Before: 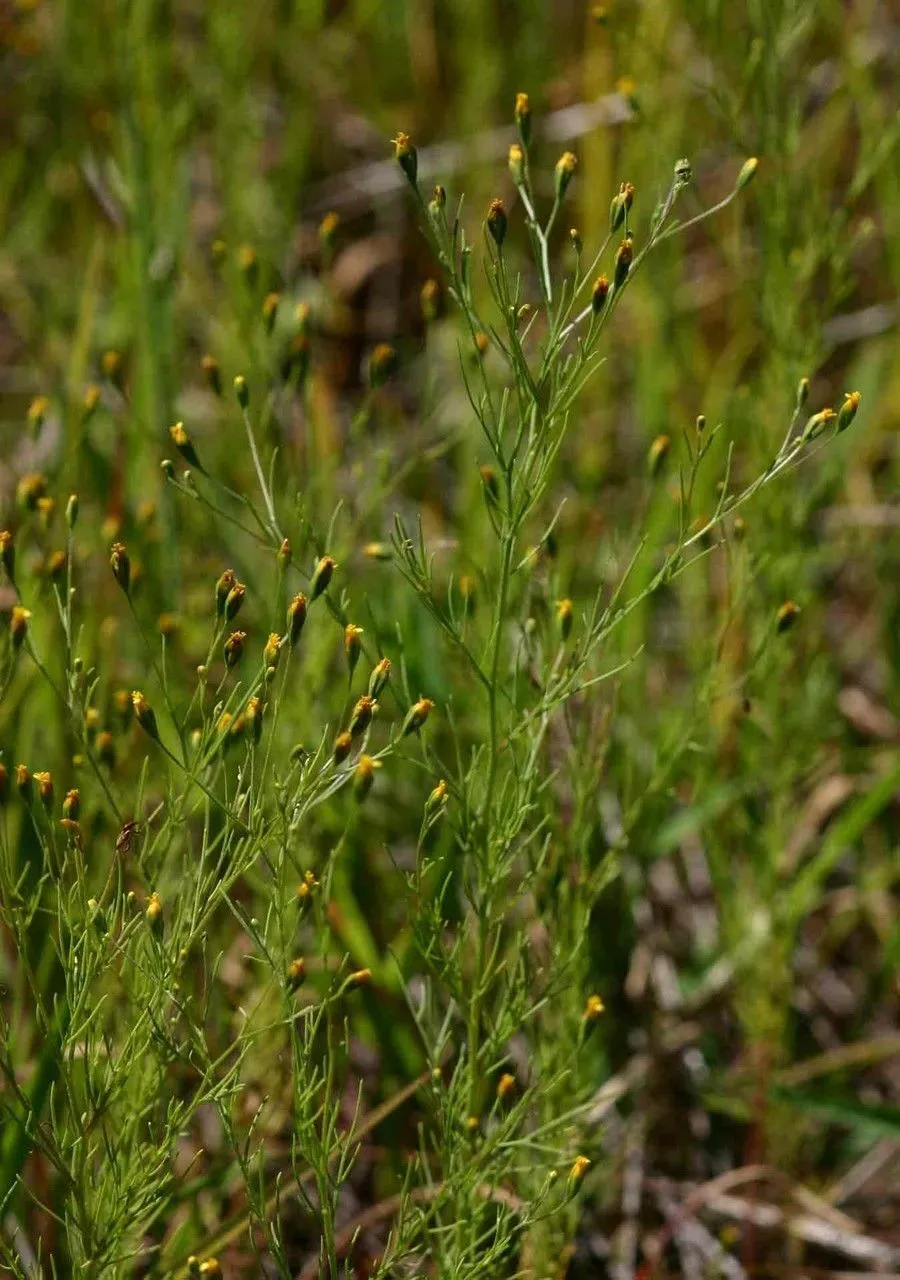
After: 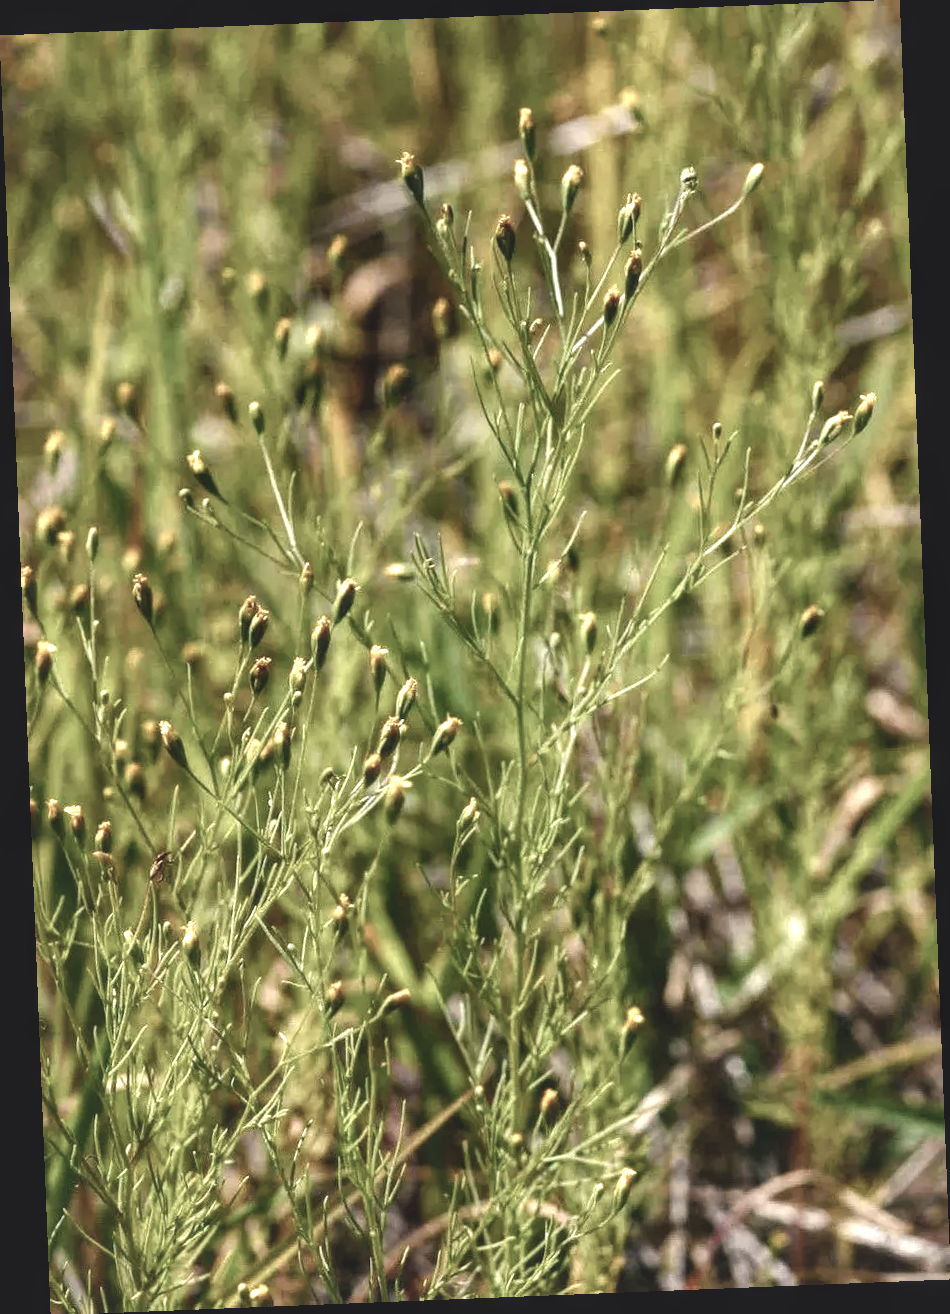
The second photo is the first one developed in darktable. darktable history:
exposure: exposure 0.722 EV, compensate highlight preservation false
color balance rgb: shadows lift › chroma 3%, shadows lift › hue 280.8°, power › hue 330°, highlights gain › chroma 3%, highlights gain › hue 75.6°, global offset › luminance 1.5%, perceptual saturation grading › global saturation 20%, perceptual saturation grading › highlights -25%, perceptual saturation grading › shadows 50%, global vibrance 30%
local contrast: on, module defaults
shadows and highlights: shadows -10, white point adjustment 1.5, highlights 10
color zones: curves: ch0 [(0, 0.6) (0.129, 0.585) (0.193, 0.596) (0.429, 0.5) (0.571, 0.5) (0.714, 0.5) (0.857, 0.5) (1, 0.6)]; ch1 [(0, 0.453) (0.112, 0.245) (0.213, 0.252) (0.429, 0.233) (0.571, 0.231) (0.683, 0.242) (0.857, 0.296) (1, 0.453)]
rotate and perspective: rotation -2.29°, automatic cropping off
